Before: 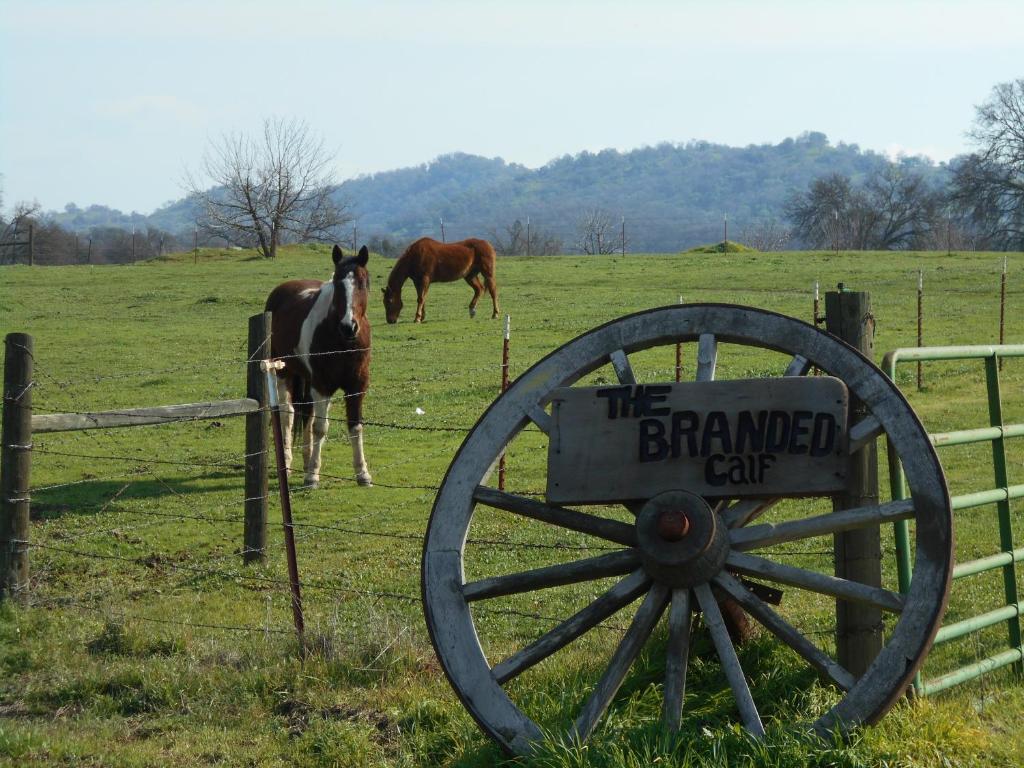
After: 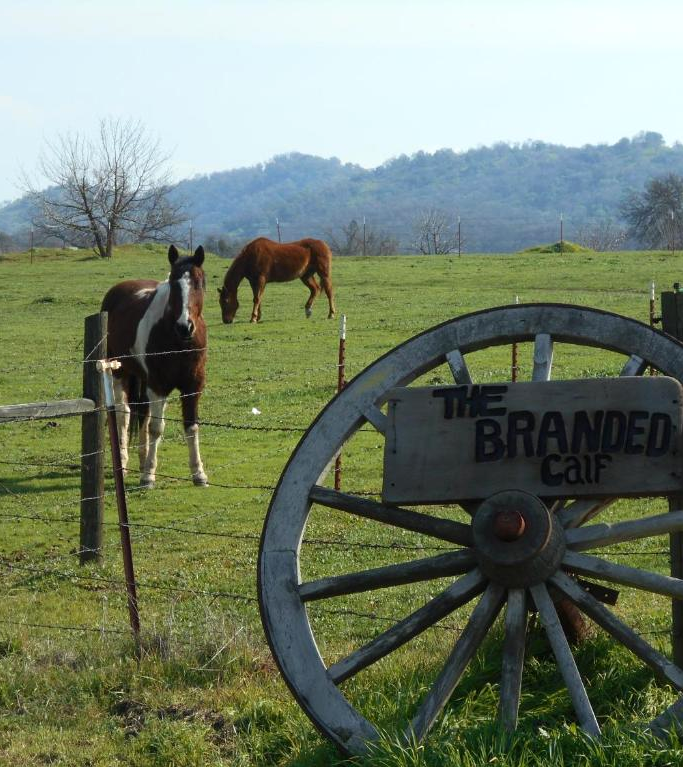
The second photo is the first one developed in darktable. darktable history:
levels: levels [0, 0.476, 0.951]
crop and rotate: left 16.073%, right 17.152%
